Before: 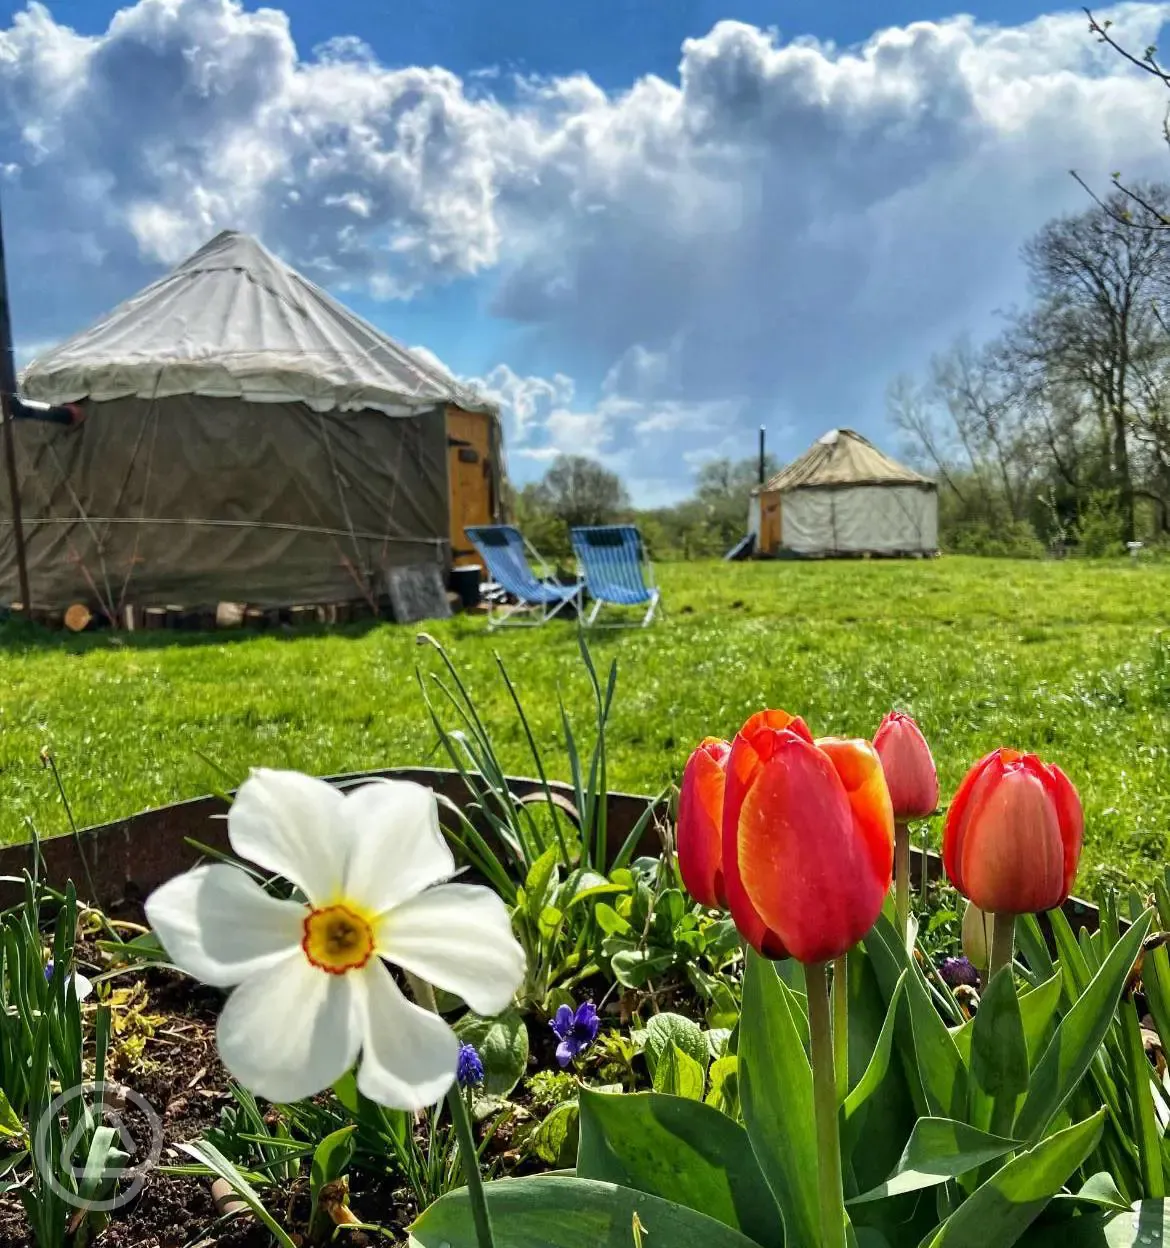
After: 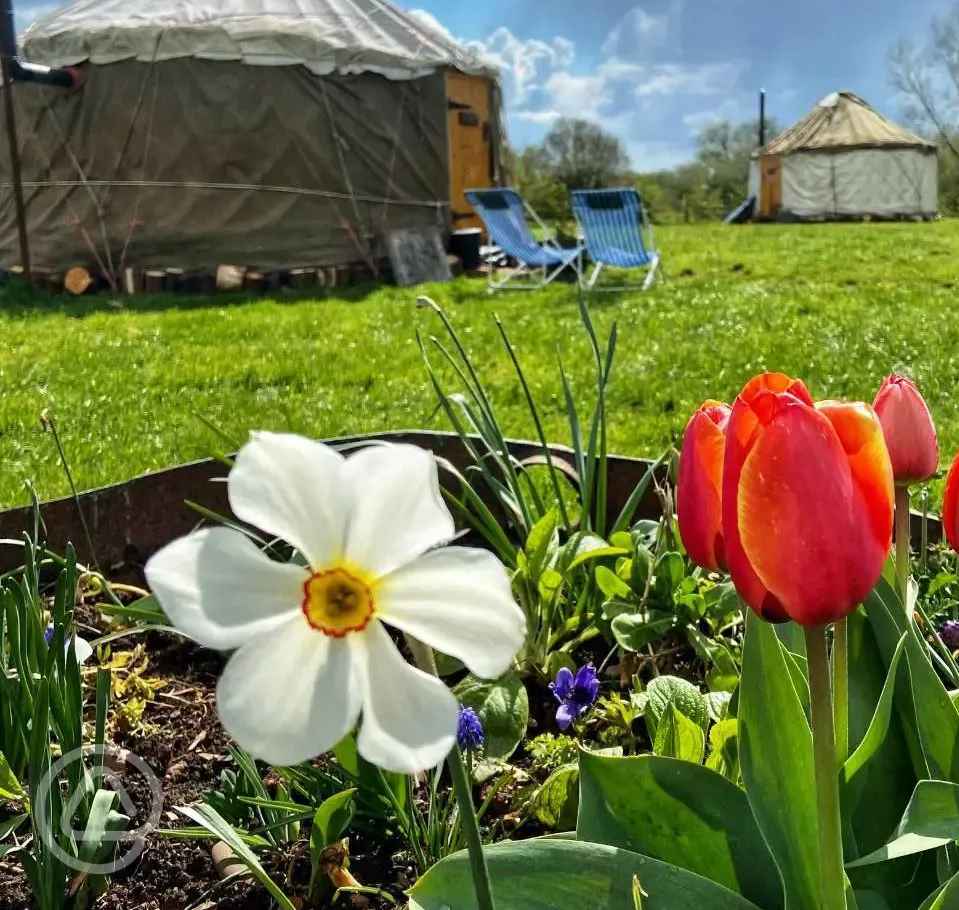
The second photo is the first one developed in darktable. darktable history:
crop: top 27.02%, right 18.031%
